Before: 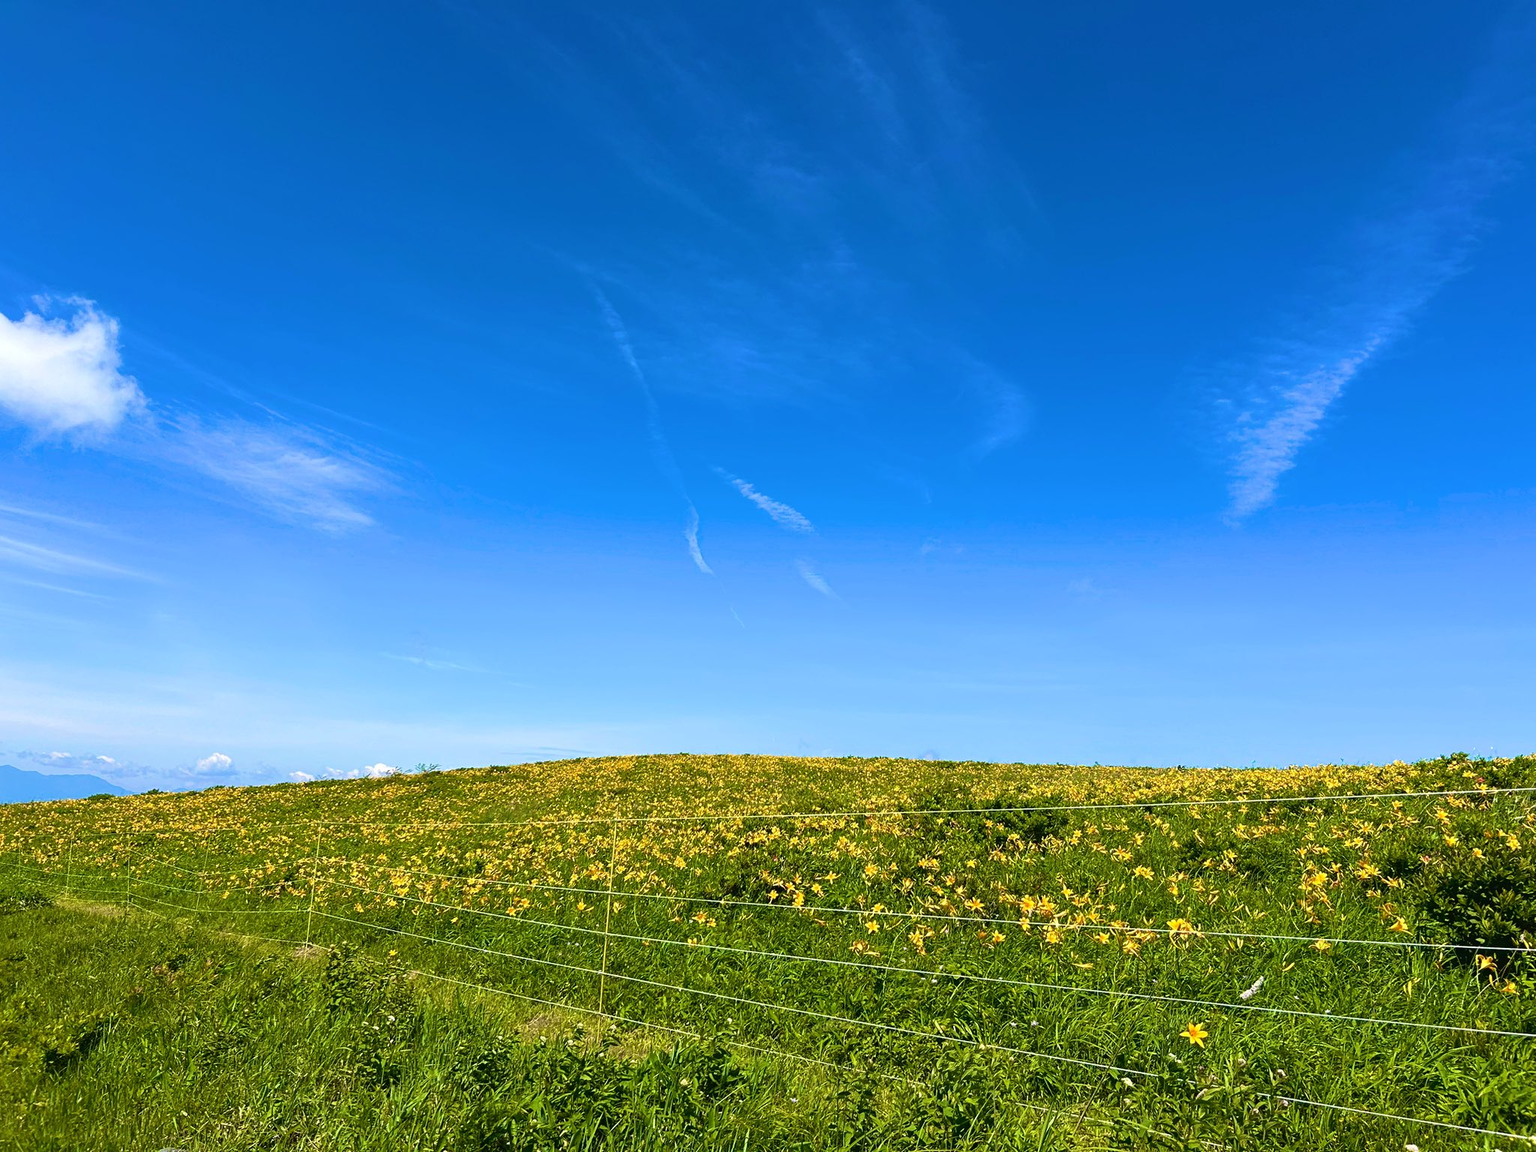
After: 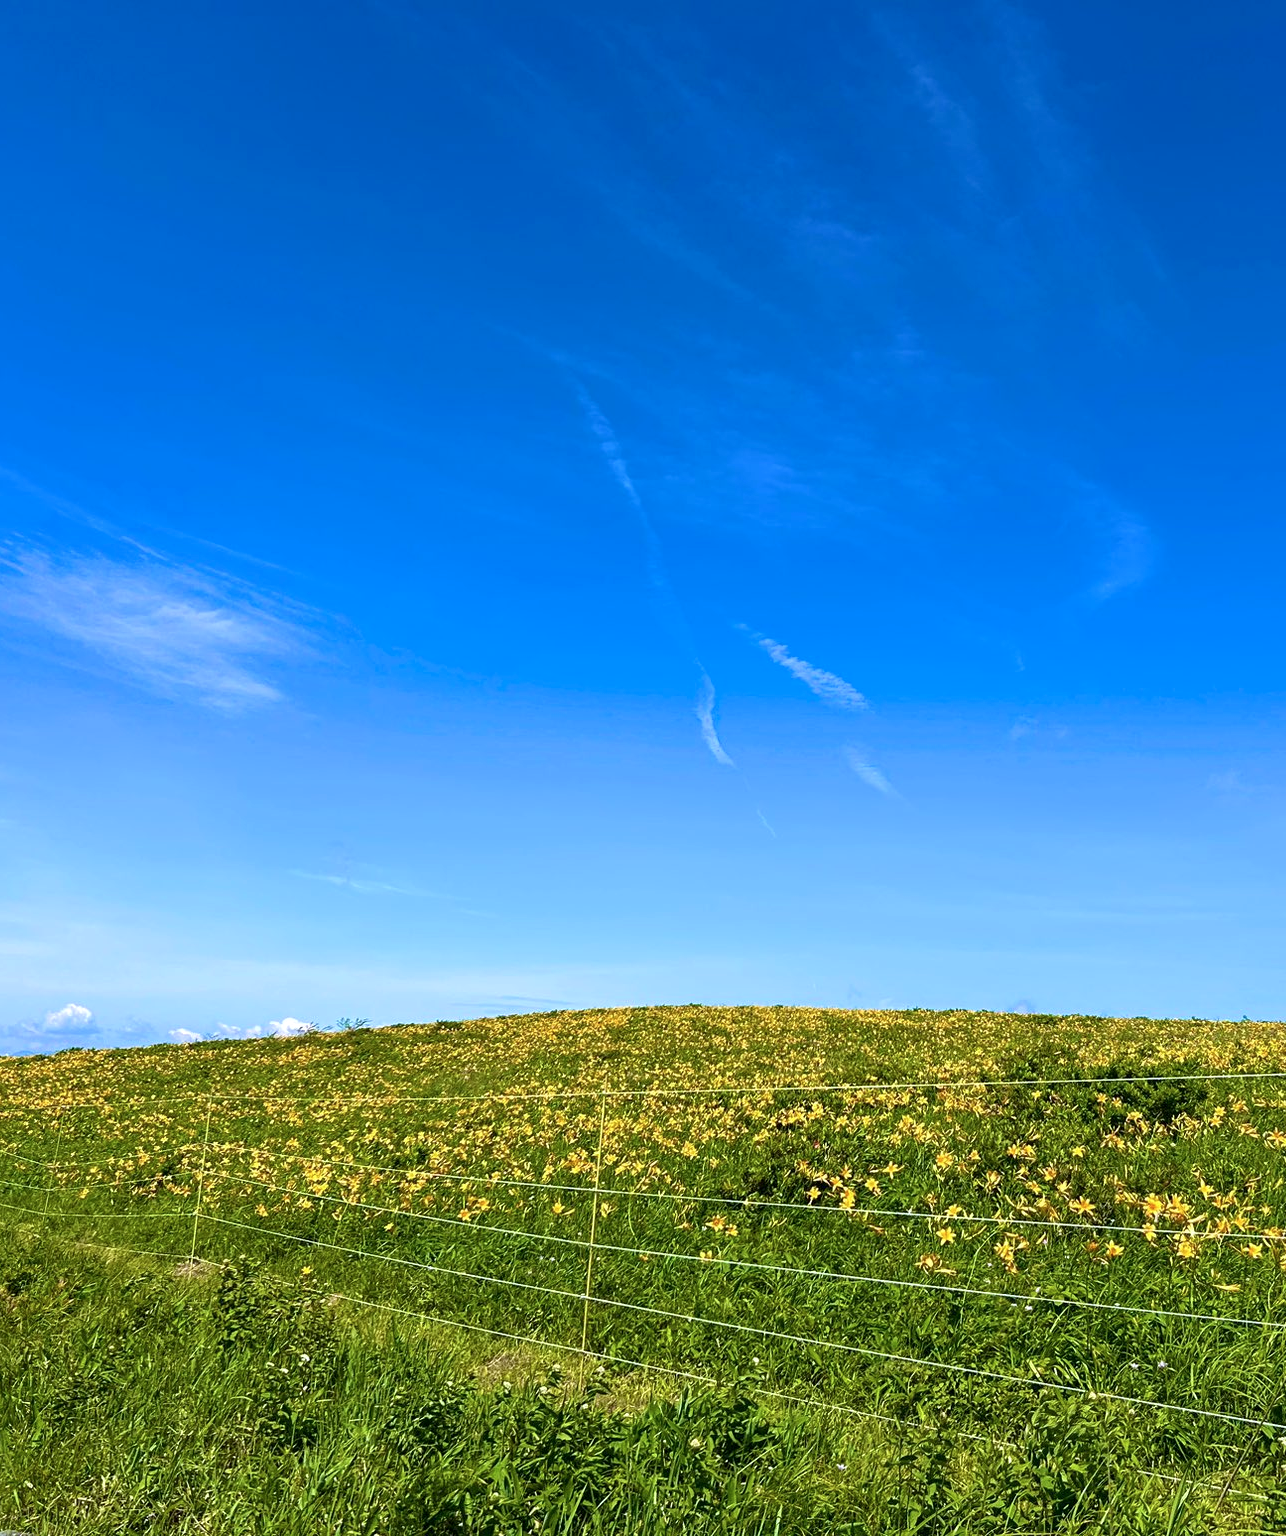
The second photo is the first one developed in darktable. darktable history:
crop: left 10.644%, right 26.528%
color calibration: illuminant as shot in camera, x 0.358, y 0.373, temperature 4628.91 K
local contrast: highlights 100%, shadows 100%, detail 120%, midtone range 0.2
